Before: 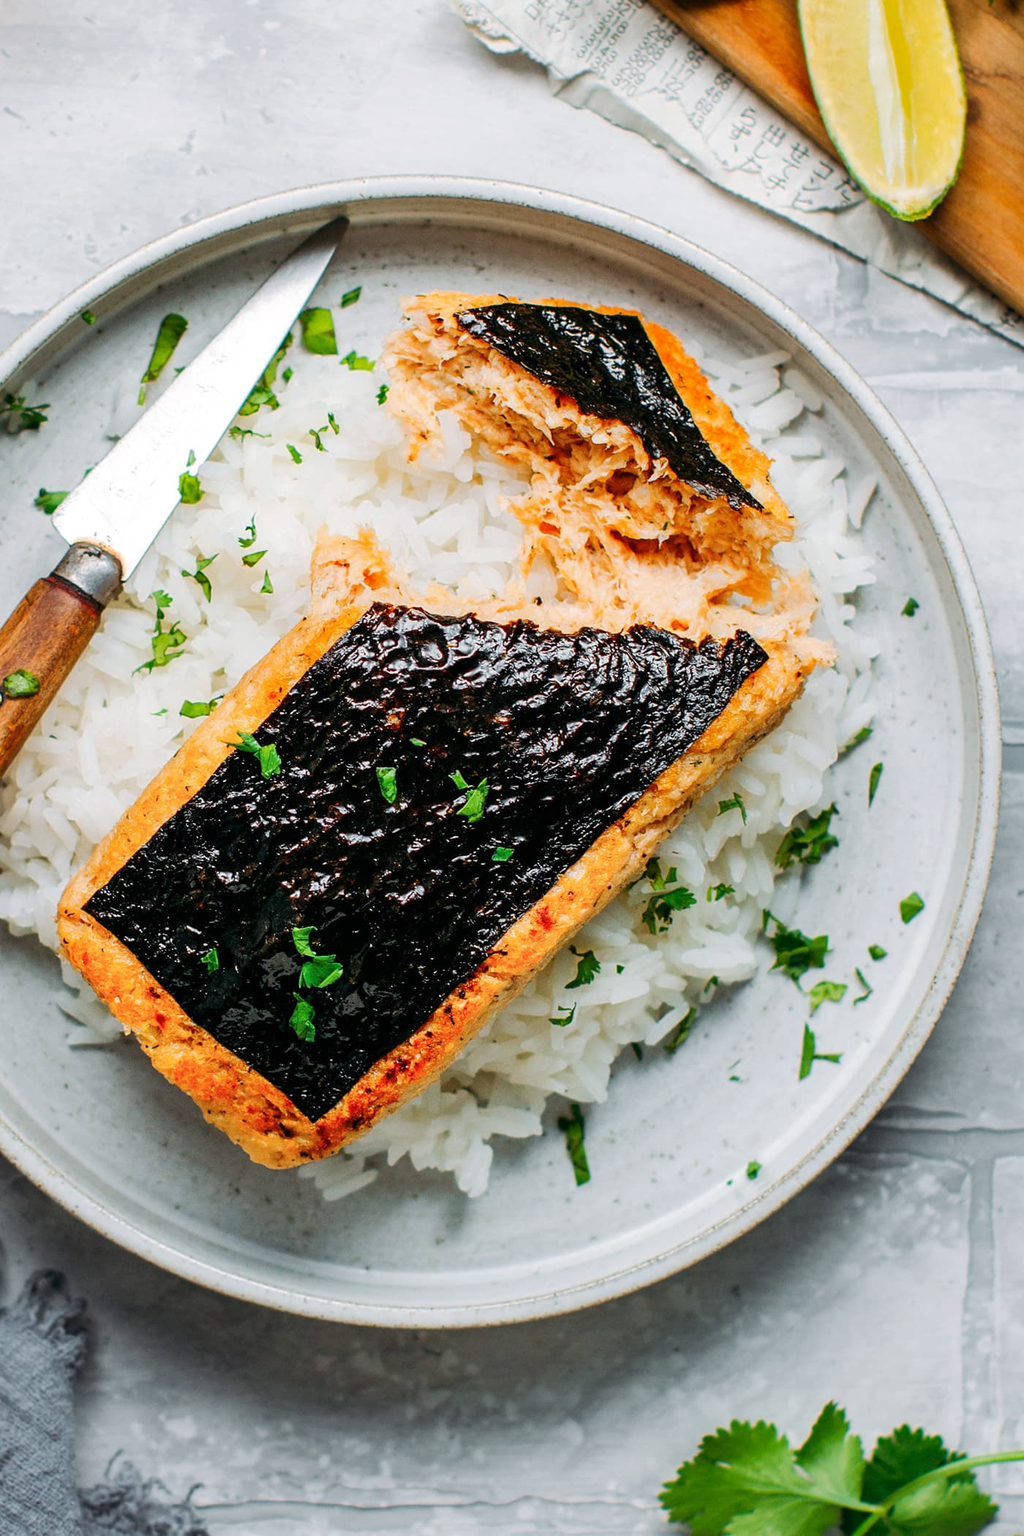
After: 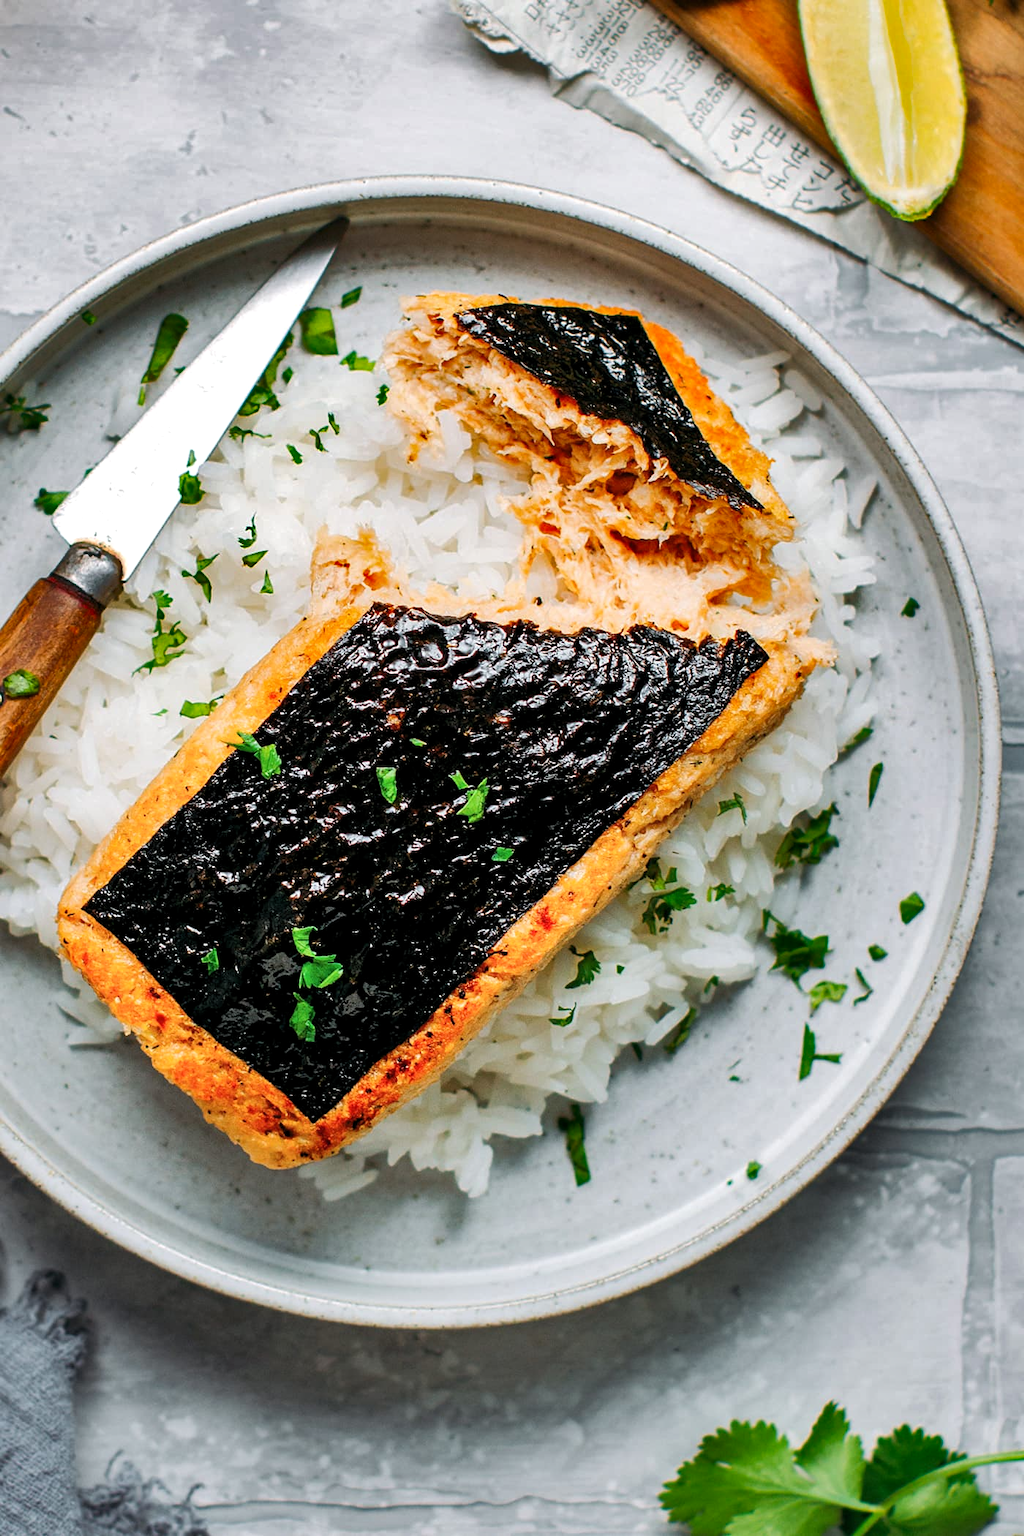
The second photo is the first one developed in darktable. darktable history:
shadows and highlights: radius 118.69, shadows 42.21, highlights -61.56, soften with gaussian
levels: levels [0.016, 0.492, 0.969]
